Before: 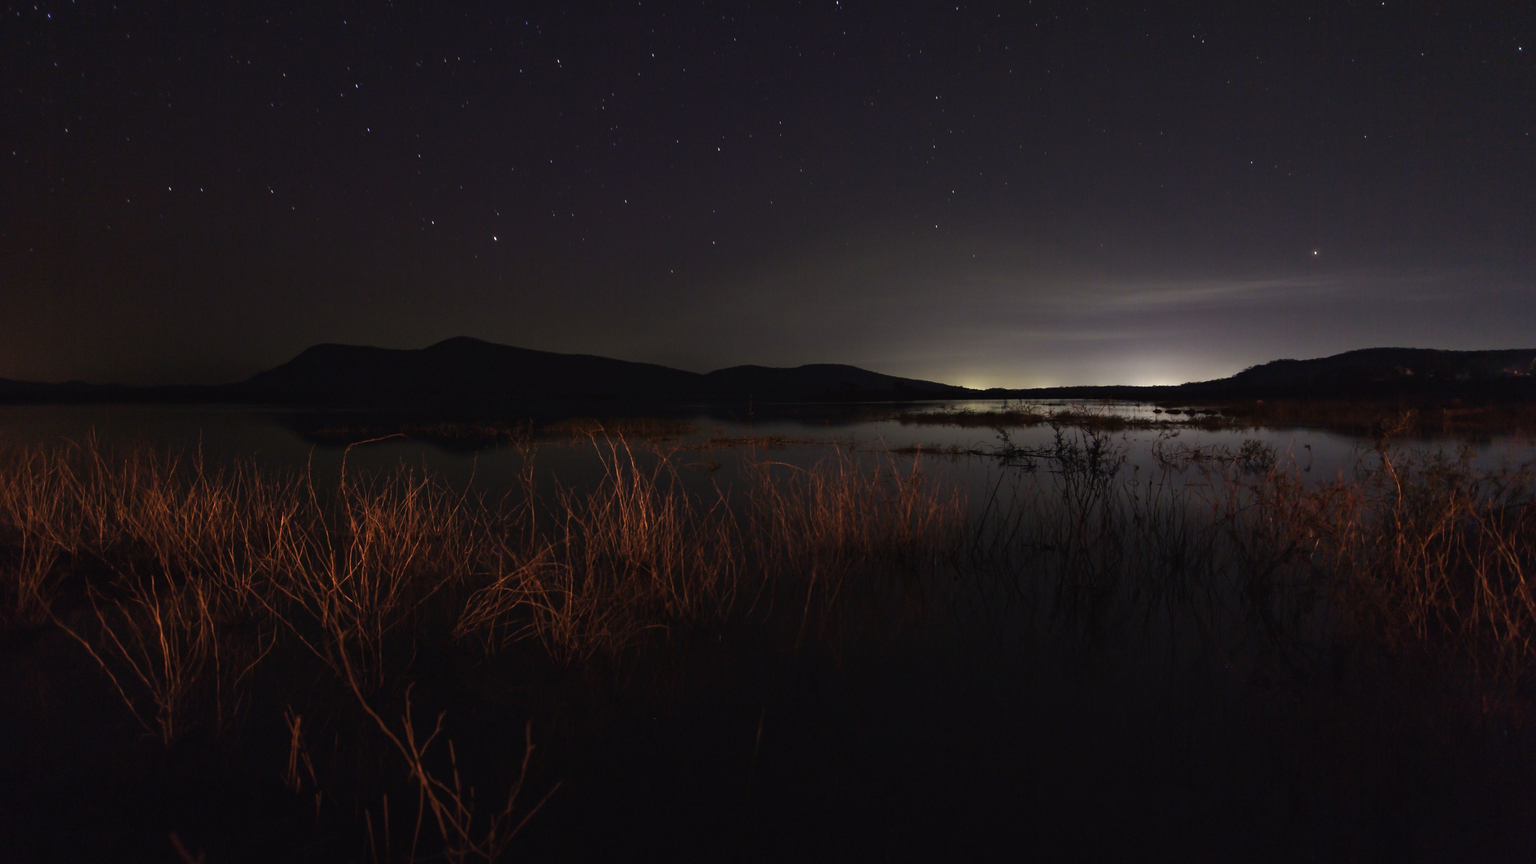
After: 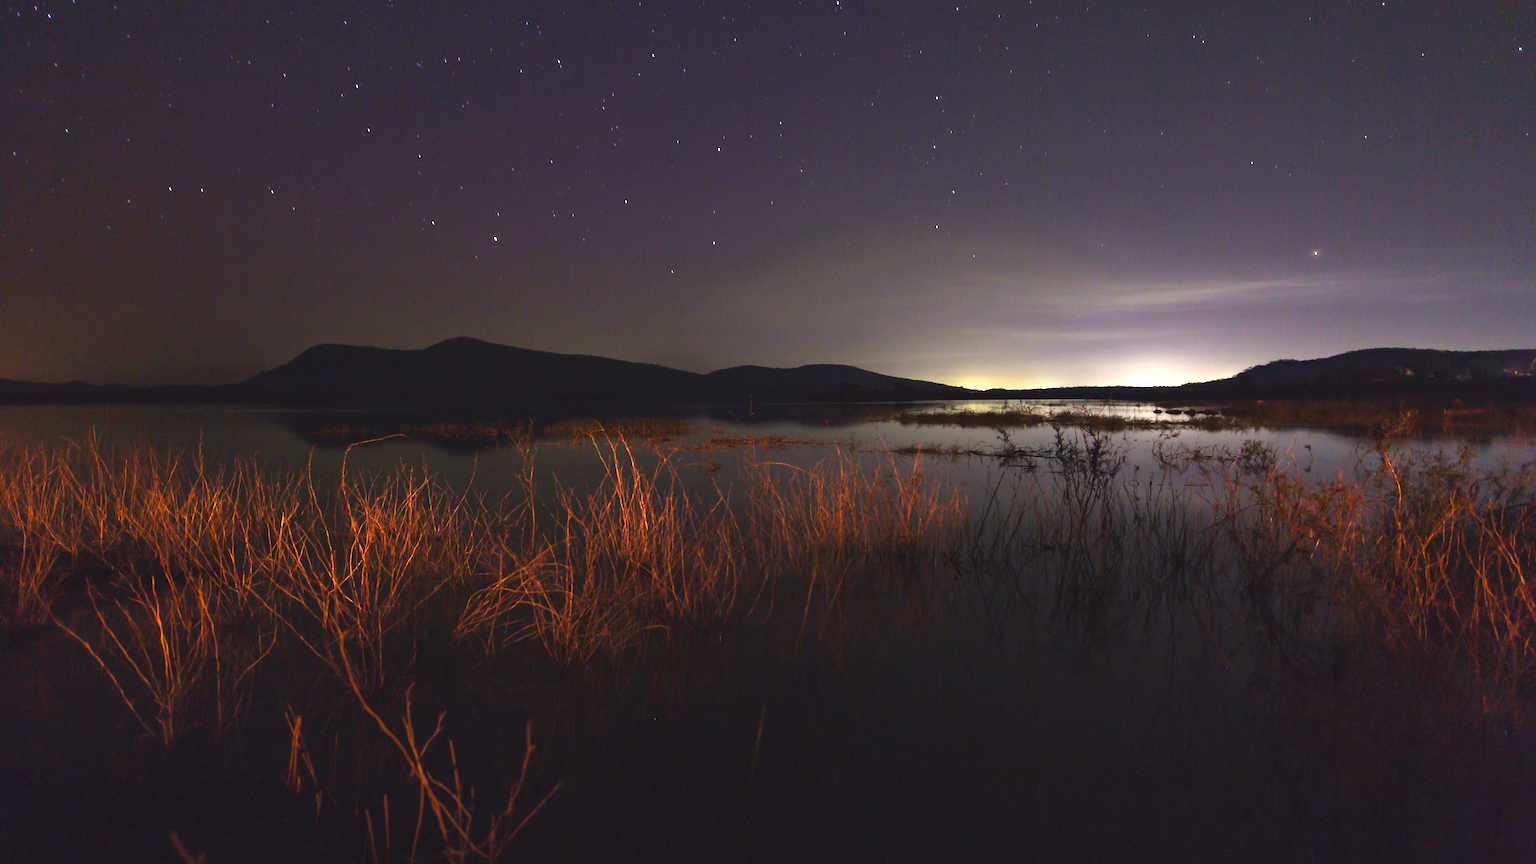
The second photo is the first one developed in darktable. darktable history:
exposure: black level correction 0, exposure 1.675 EV, compensate exposure bias true, compensate highlight preservation false
color balance rgb: perceptual saturation grading › global saturation 30%
